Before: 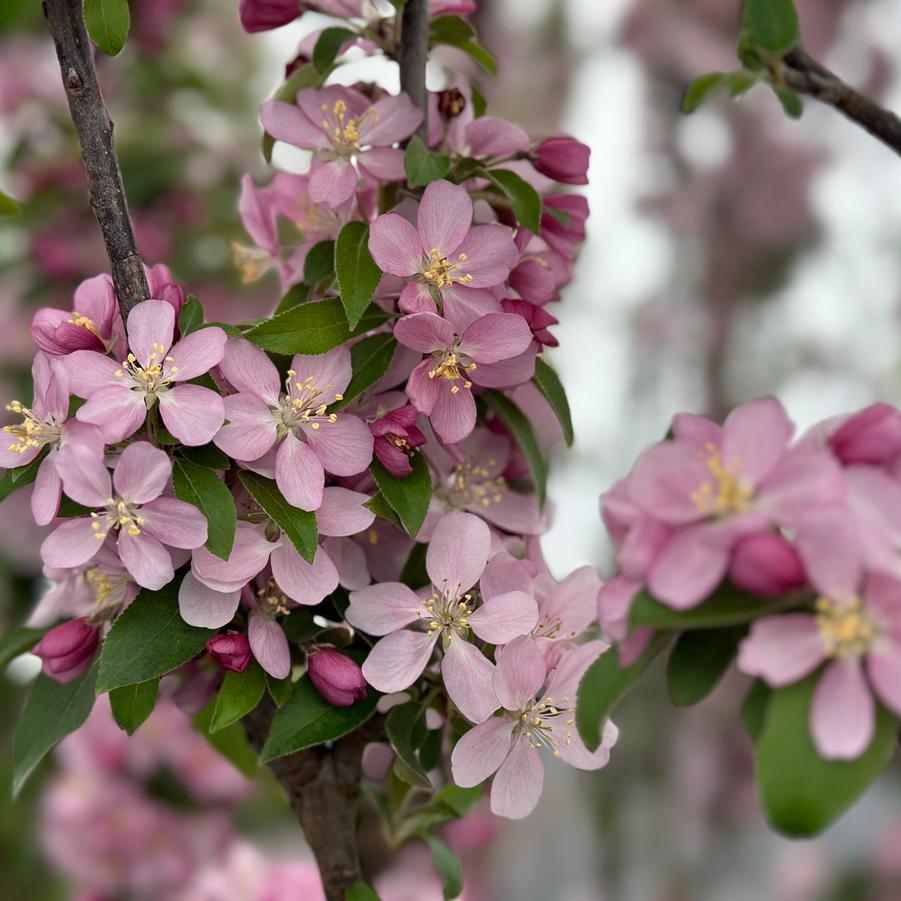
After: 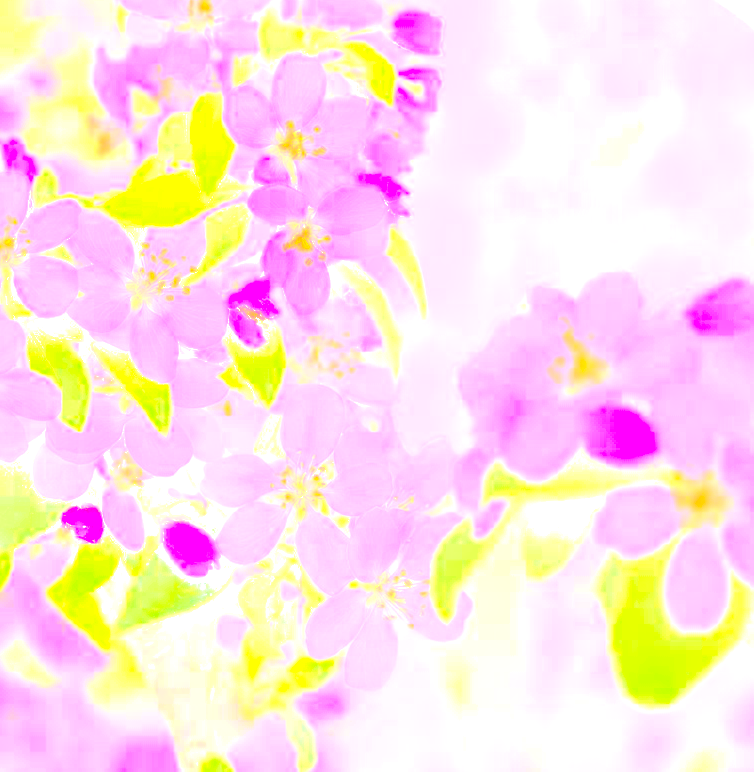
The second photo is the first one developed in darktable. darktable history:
rgb levels: levels [[0.01, 0.419, 0.839], [0, 0.5, 1], [0, 0.5, 1]]
crop: left 16.315%, top 14.246%
tone equalizer: -7 EV 0.15 EV, -6 EV 0.6 EV, -5 EV 1.15 EV, -4 EV 1.33 EV, -3 EV 1.15 EV, -2 EV 0.6 EV, -1 EV 0.15 EV, mask exposure compensation -0.5 EV
local contrast: mode bilateral grid, contrast 20, coarseness 50, detail 120%, midtone range 0.2
bloom: size 85%, threshold 5%, strength 85%
contrast brightness saturation: saturation 0.5
color correction: highlights a* 19.5, highlights b* -11.53, saturation 1.69
sharpen: on, module defaults
